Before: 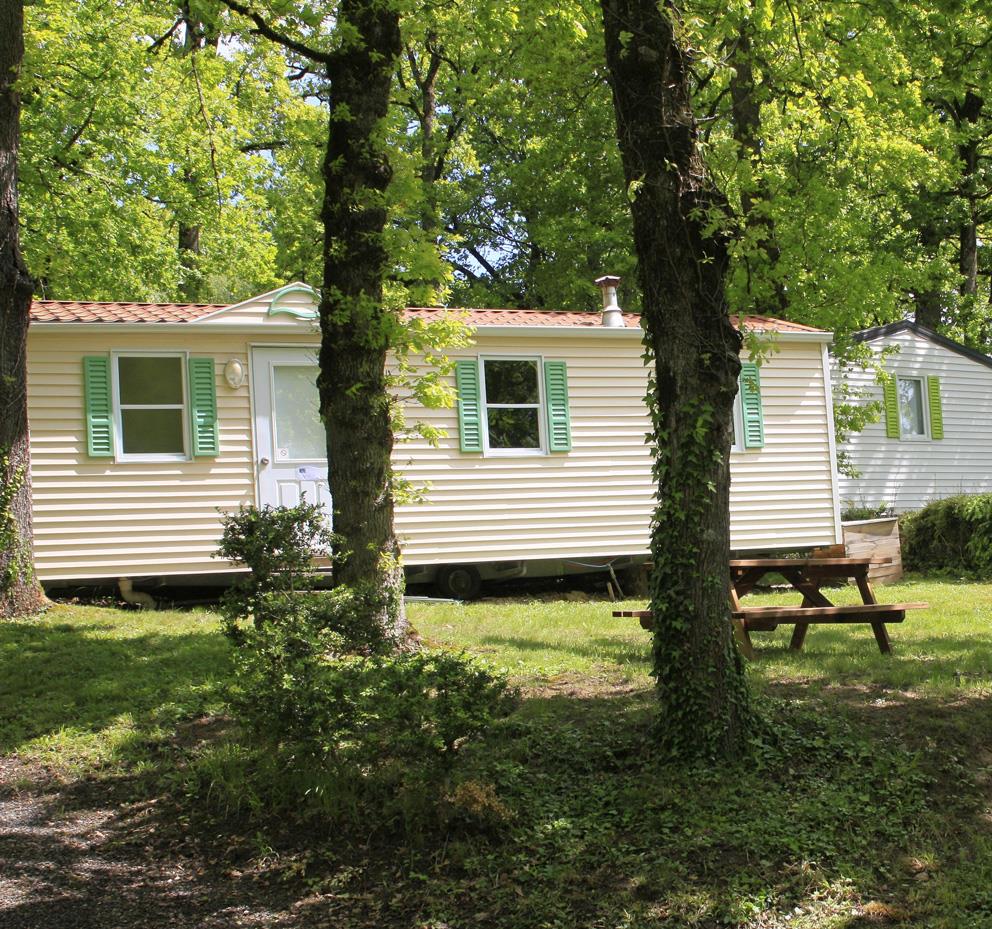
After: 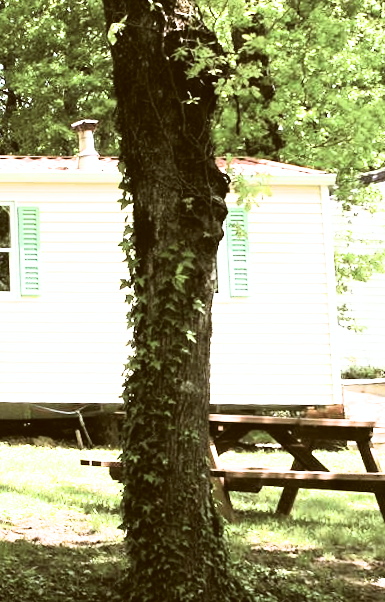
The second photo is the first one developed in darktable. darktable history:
filmic rgb: black relative exposure -9.08 EV, white relative exposure 2.3 EV, hardness 7.49
exposure: black level correction -0.028, compensate highlight preservation false
crop: left 45.721%, top 13.393%, right 14.118%, bottom 10.01%
rotate and perspective: rotation 1.69°, lens shift (vertical) -0.023, lens shift (horizontal) -0.291, crop left 0.025, crop right 0.988, crop top 0.092, crop bottom 0.842
color correction: highlights a* -0.482, highlights b* 0.161, shadows a* 4.66, shadows b* 20.72
rgb curve: curves: ch0 [(0, 0) (0.21, 0.15) (0.24, 0.21) (0.5, 0.75) (0.75, 0.96) (0.89, 0.99) (1, 1)]; ch1 [(0, 0.02) (0.21, 0.13) (0.25, 0.2) (0.5, 0.67) (0.75, 0.9) (0.89, 0.97) (1, 1)]; ch2 [(0, 0.02) (0.21, 0.13) (0.25, 0.2) (0.5, 0.67) (0.75, 0.9) (0.89, 0.97) (1, 1)], compensate middle gray true
